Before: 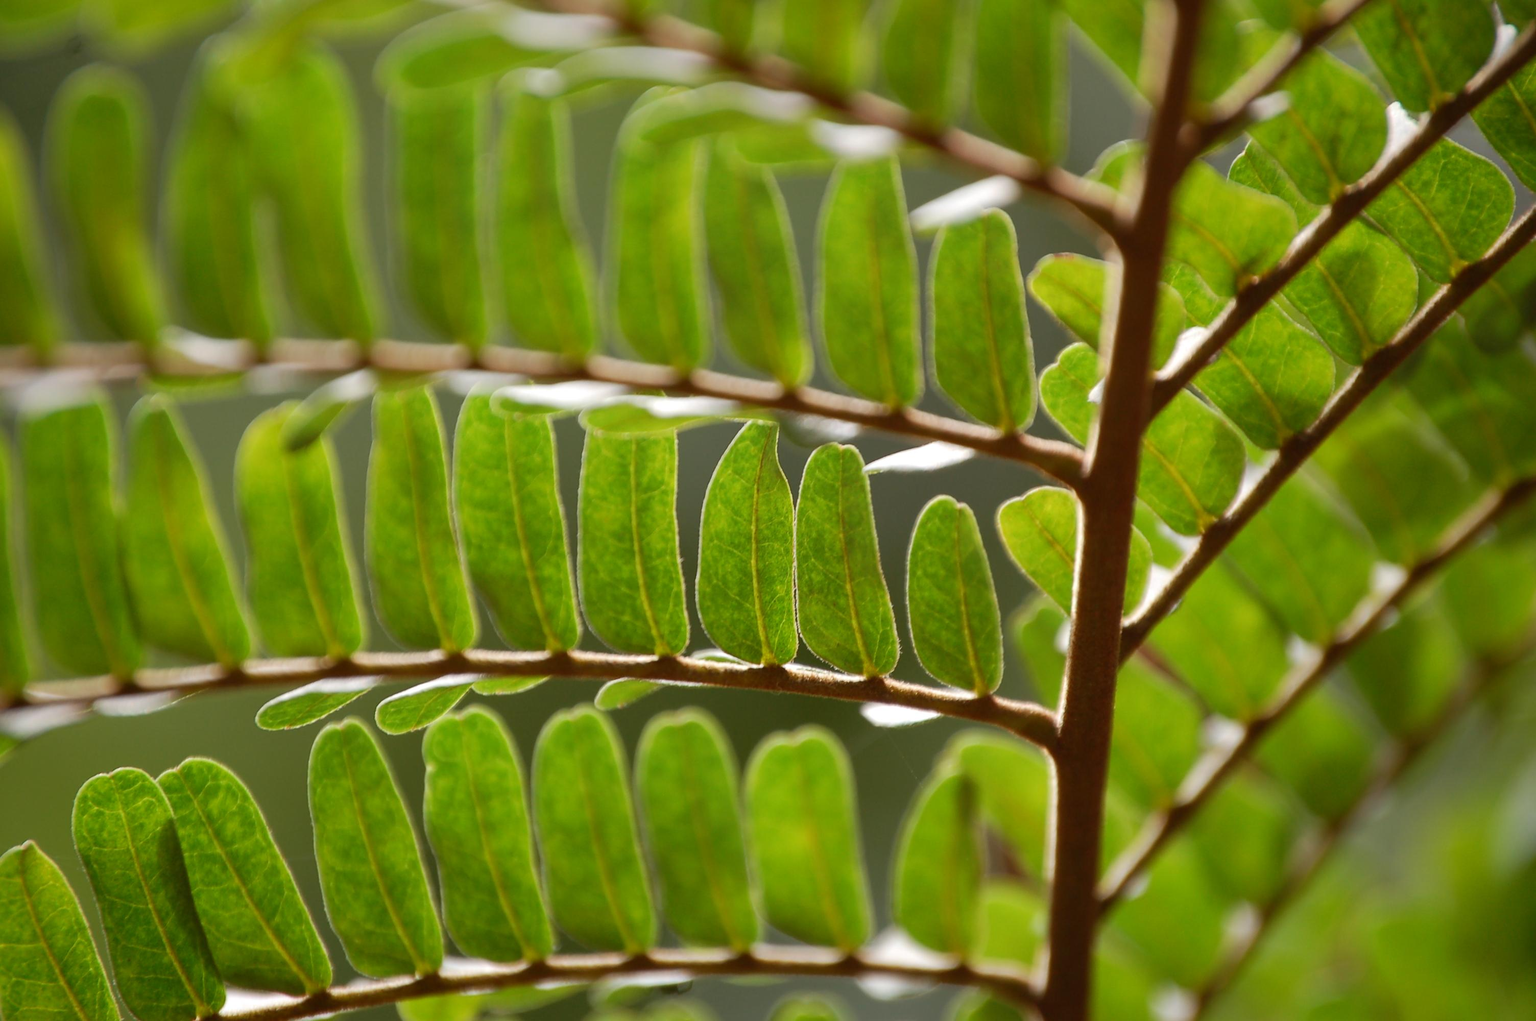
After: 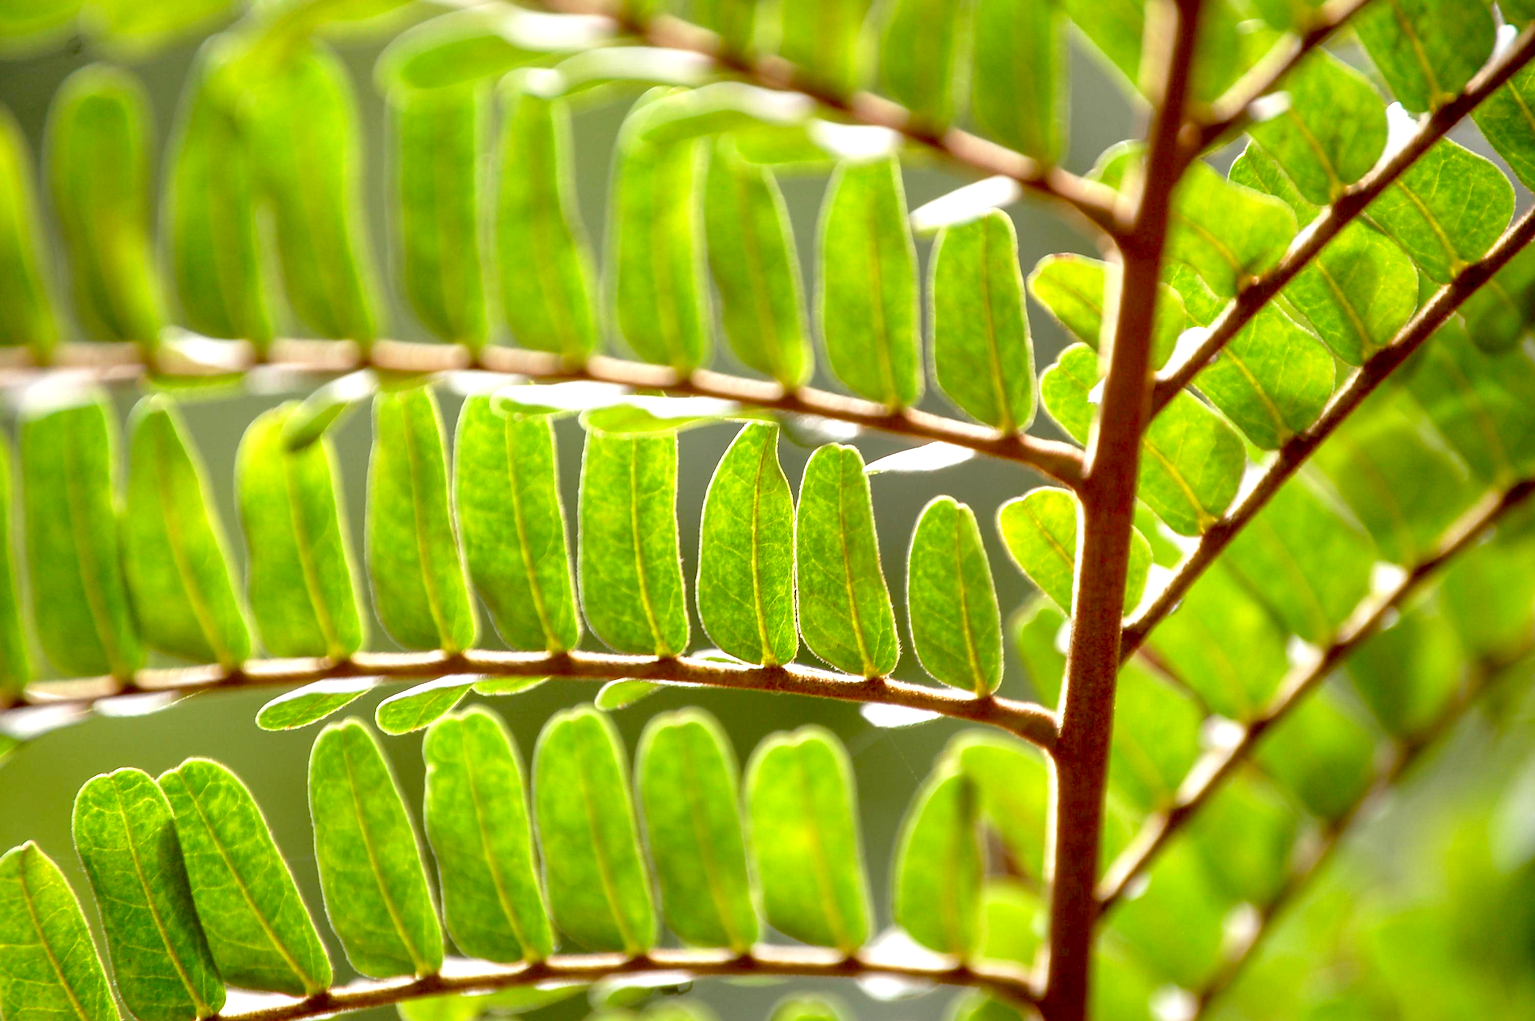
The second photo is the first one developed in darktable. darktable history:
tone equalizer: -7 EV 0.147 EV, -6 EV 0.621 EV, -5 EV 1.19 EV, -4 EV 1.34 EV, -3 EV 1.17 EV, -2 EV 0.6 EV, -1 EV 0.154 EV, smoothing diameter 24.98%, edges refinement/feathering 7.2, preserve details guided filter
exposure: black level correction 0.01, exposure 1 EV, compensate highlight preservation false
local contrast: on, module defaults
